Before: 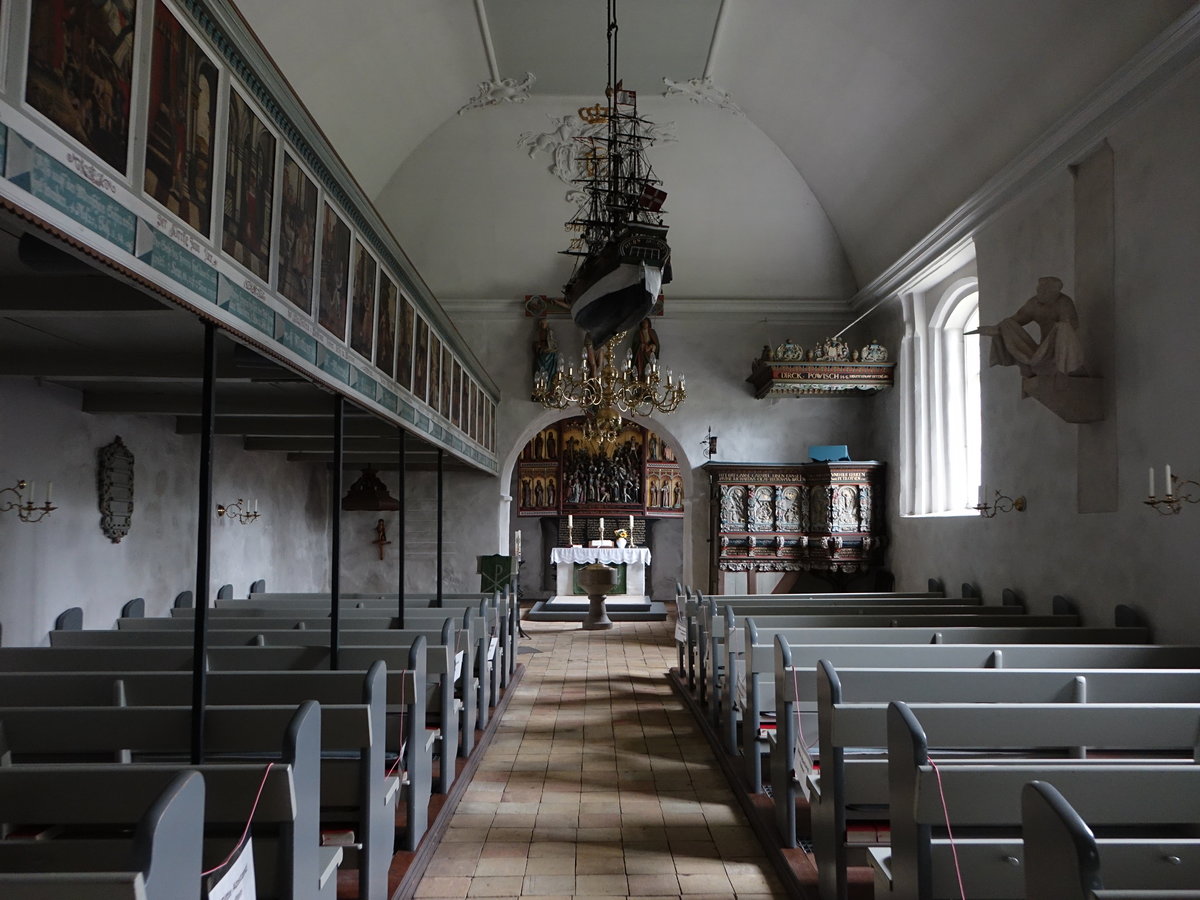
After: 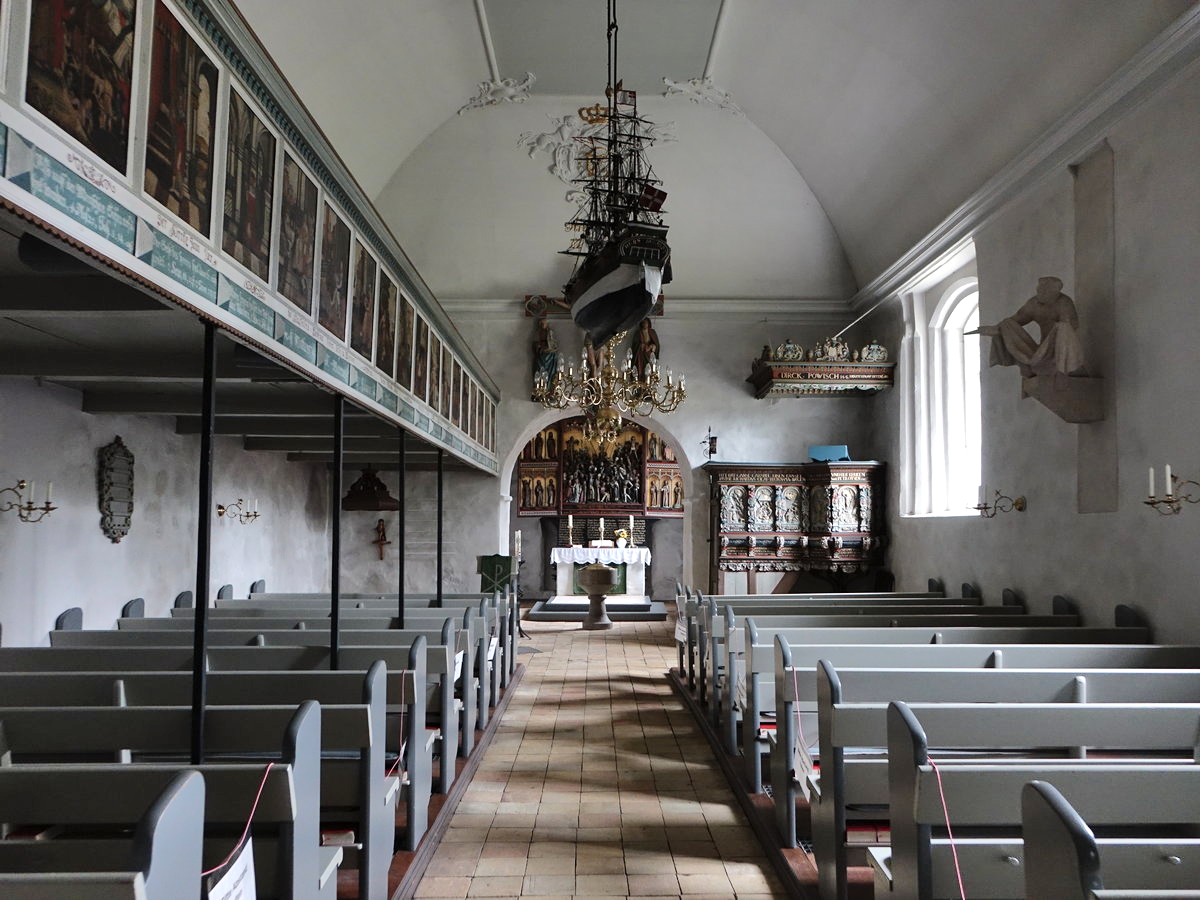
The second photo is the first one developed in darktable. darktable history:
shadows and highlights: radius 113.7, shadows 51, white point adjustment 9.09, highlights -2.67, highlights color adjustment 56.64%, soften with gaussian
